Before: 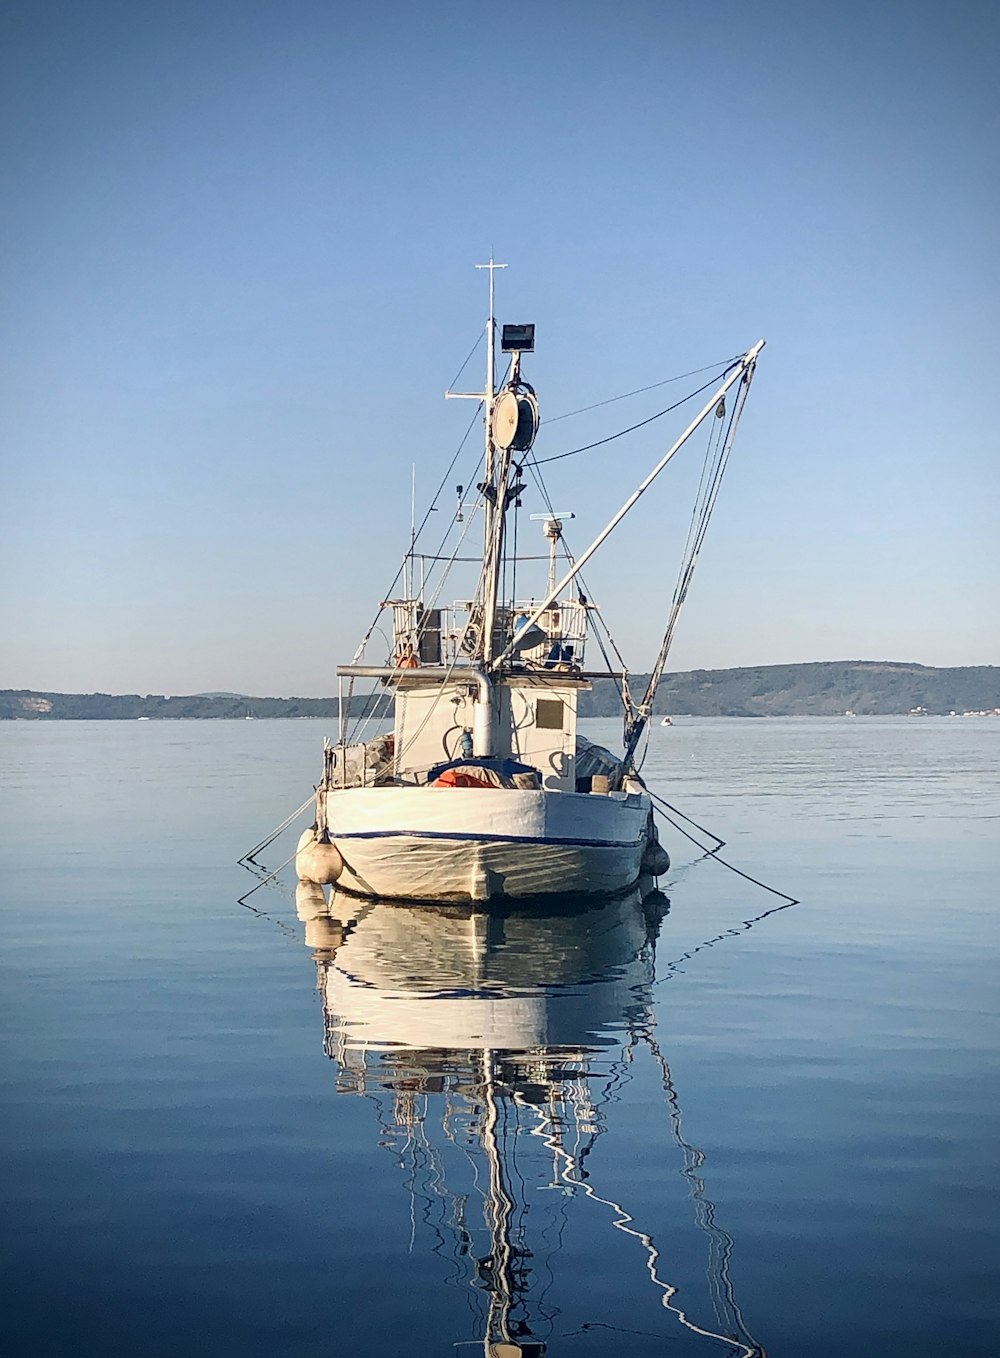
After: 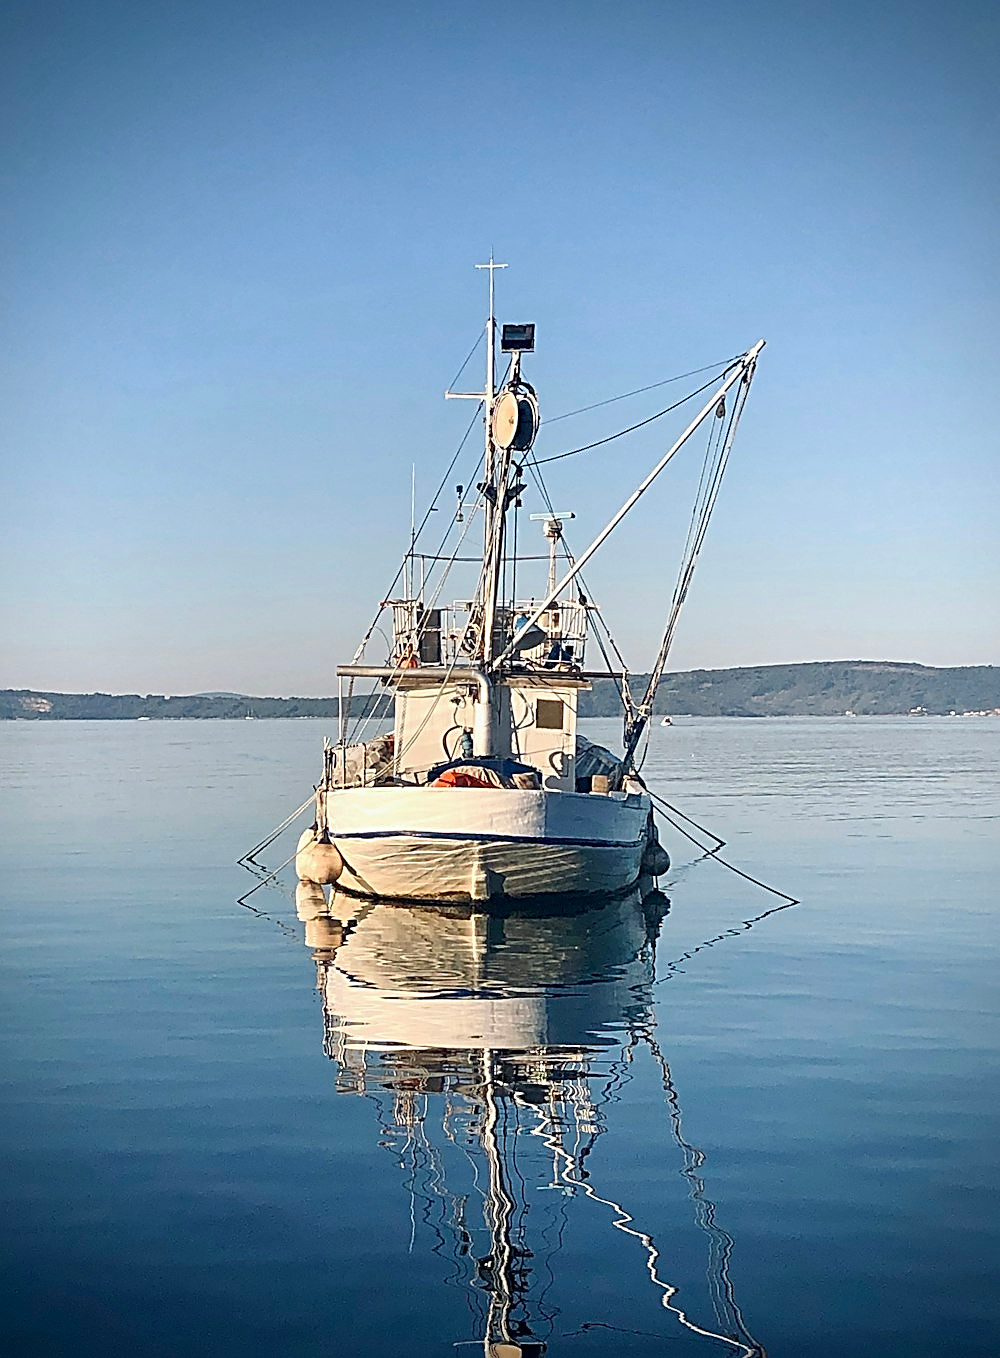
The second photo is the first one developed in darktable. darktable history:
sharpen: radius 2.567, amount 0.696
